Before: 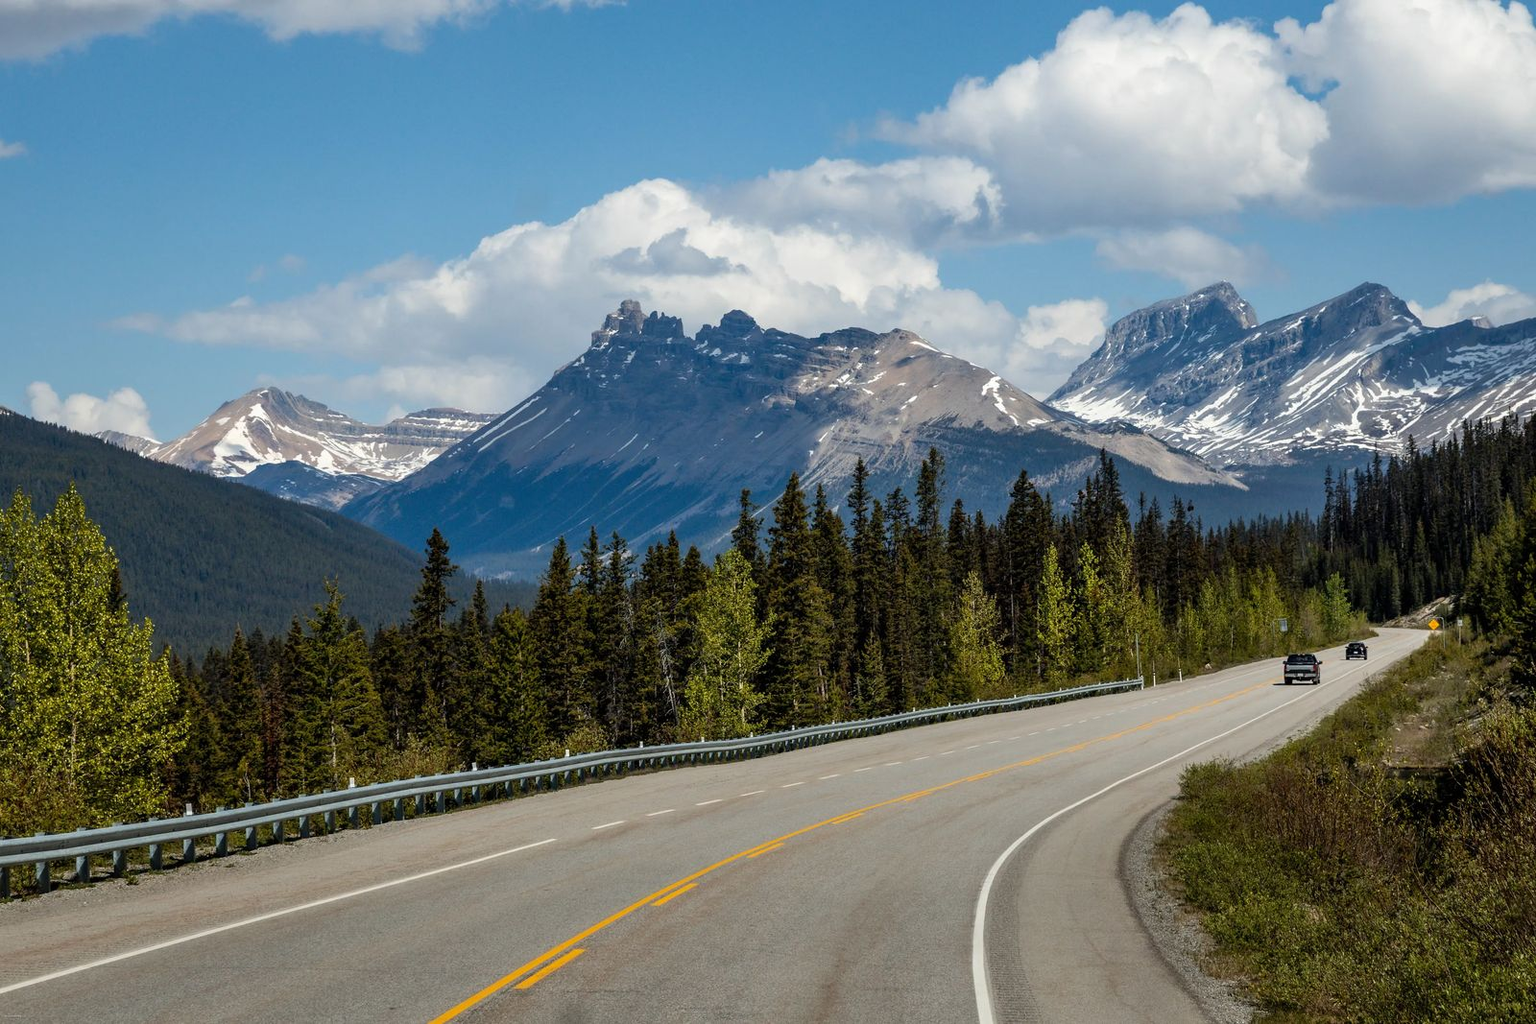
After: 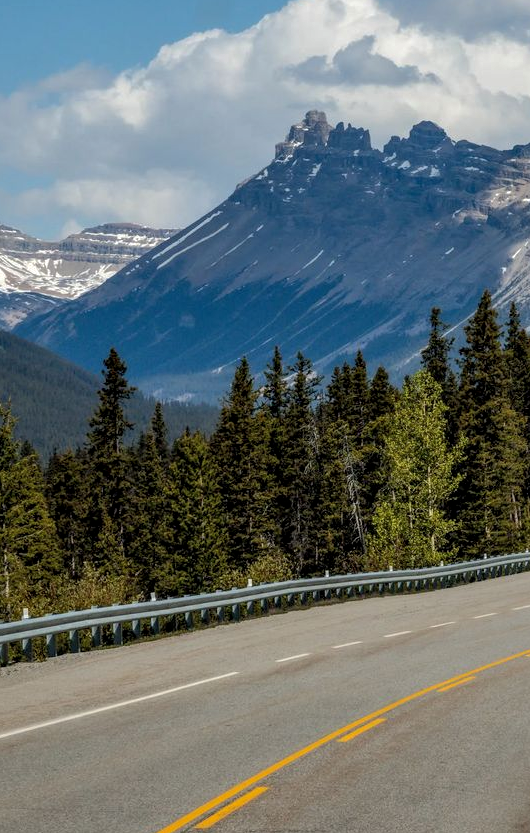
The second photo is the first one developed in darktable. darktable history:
crop and rotate: left 21.357%, top 18.943%, right 45.478%, bottom 2.987%
local contrast: on, module defaults
shadows and highlights: shadows 30.03
